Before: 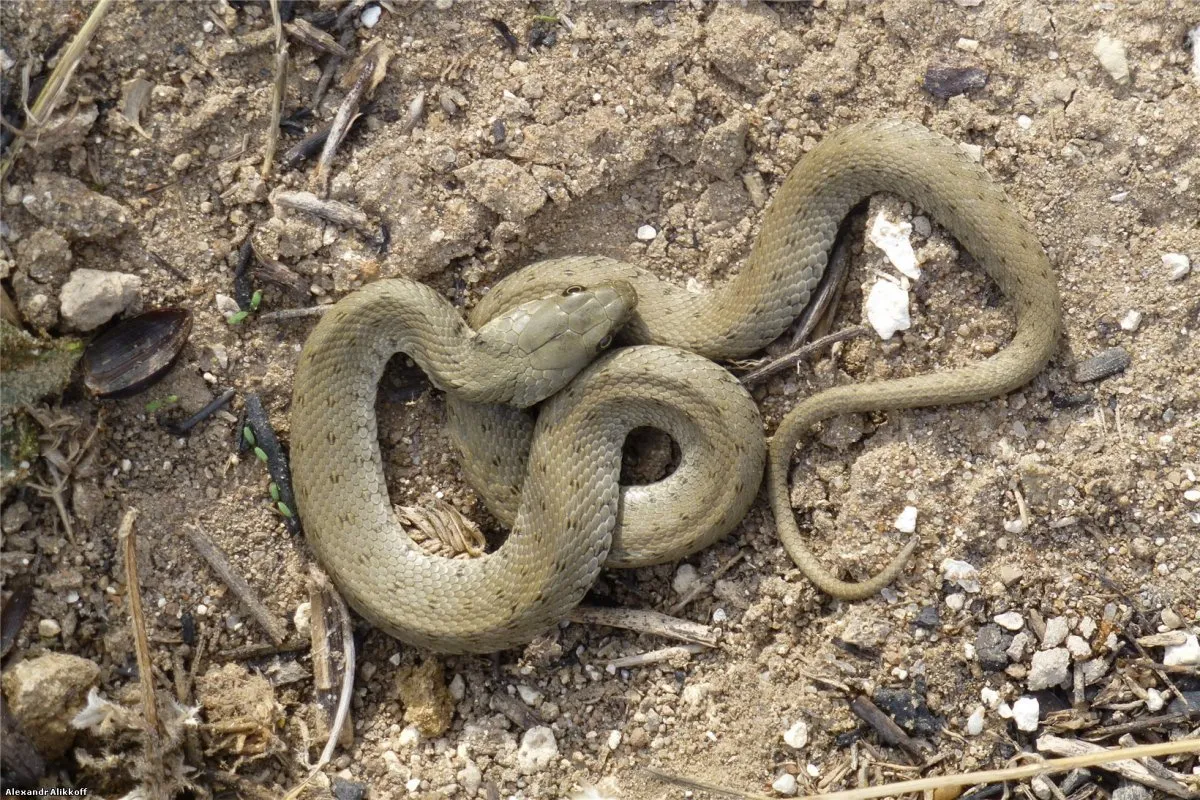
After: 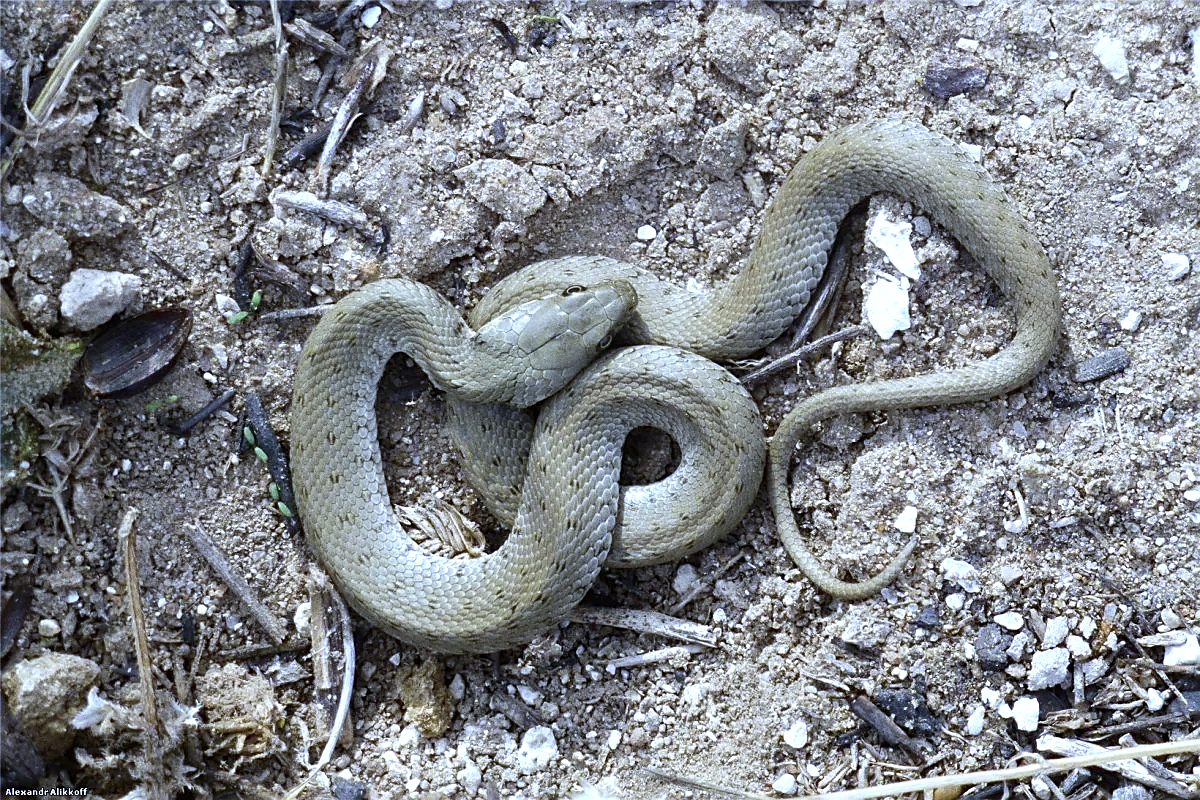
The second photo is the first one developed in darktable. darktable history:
white balance: red 0.871, blue 1.249
tone equalizer: -8 EV -0.417 EV, -7 EV -0.389 EV, -6 EV -0.333 EV, -5 EV -0.222 EV, -3 EV 0.222 EV, -2 EV 0.333 EV, -1 EV 0.389 EV, +0 EV 0.417 EV, edges refinement/feathering 500, mask exposure compensation -1.57 EV, preserve details no
sharpen: on, module defaults
grain: coarseness 0.09 ISO
